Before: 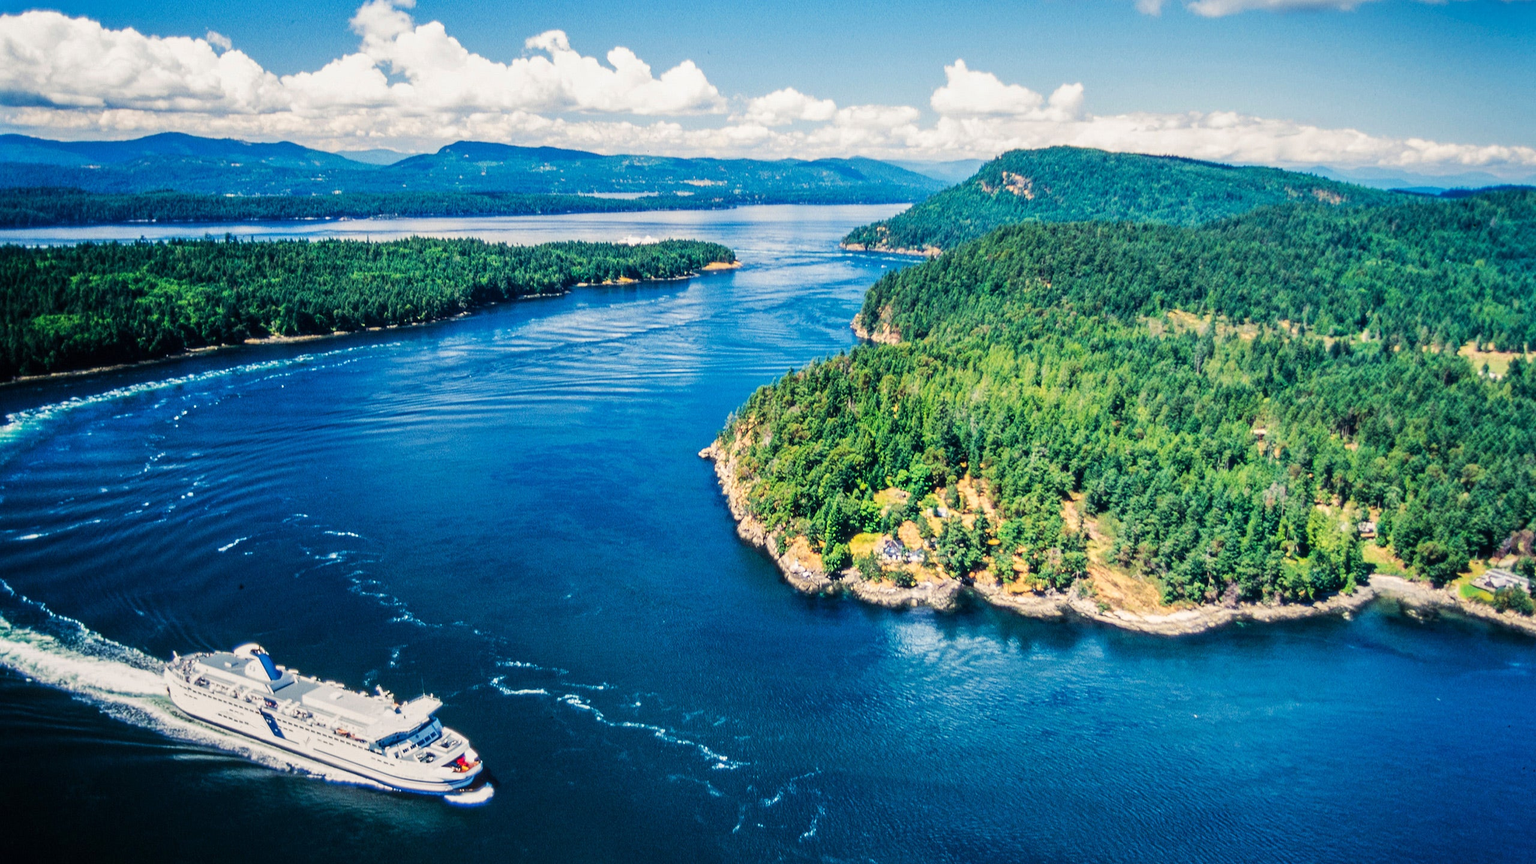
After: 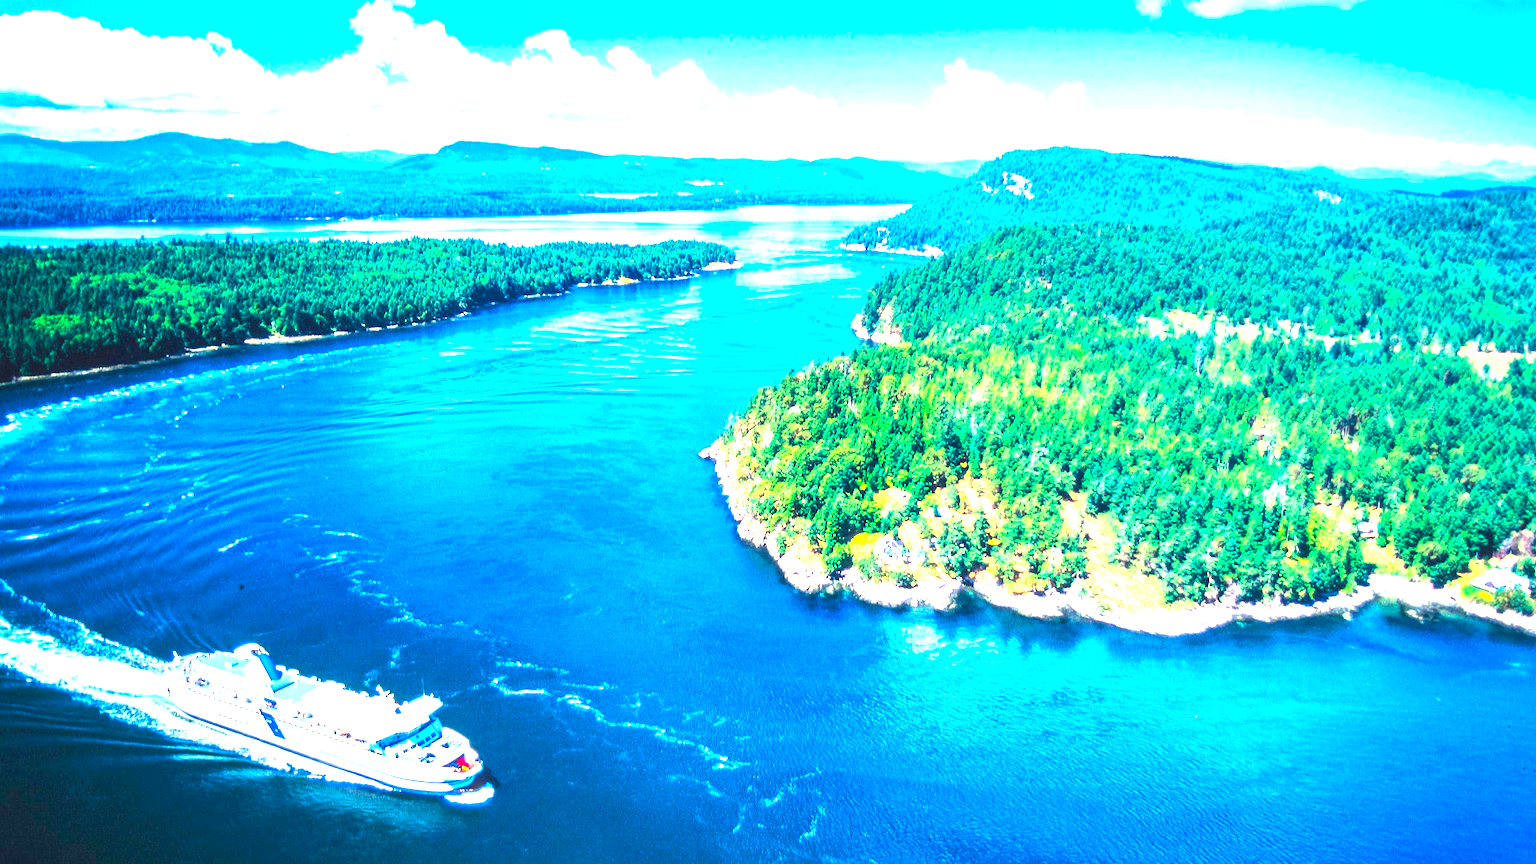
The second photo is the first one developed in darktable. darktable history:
color calibration: illuminant F (fluorescent), F source F9 (Cool White Deluxe 4150 K) – high CRI, x 0.374, y 0.373, temperature 4158.34 K
contrast brightness saturation: contrast -0.19, saturation 0.19
exposure: black level correction 0, exposure 2.327 EV, compensate exposure bias true, compensate highlight preservation false
